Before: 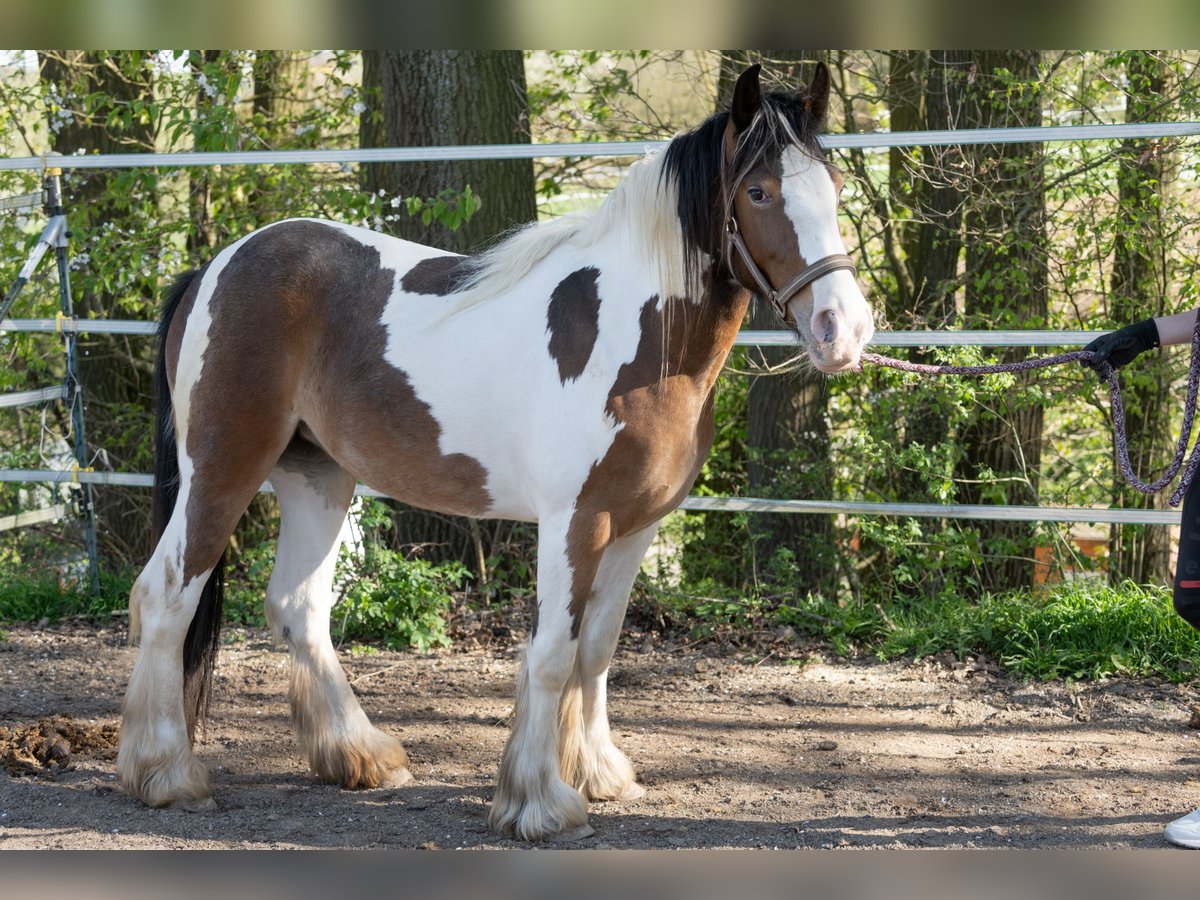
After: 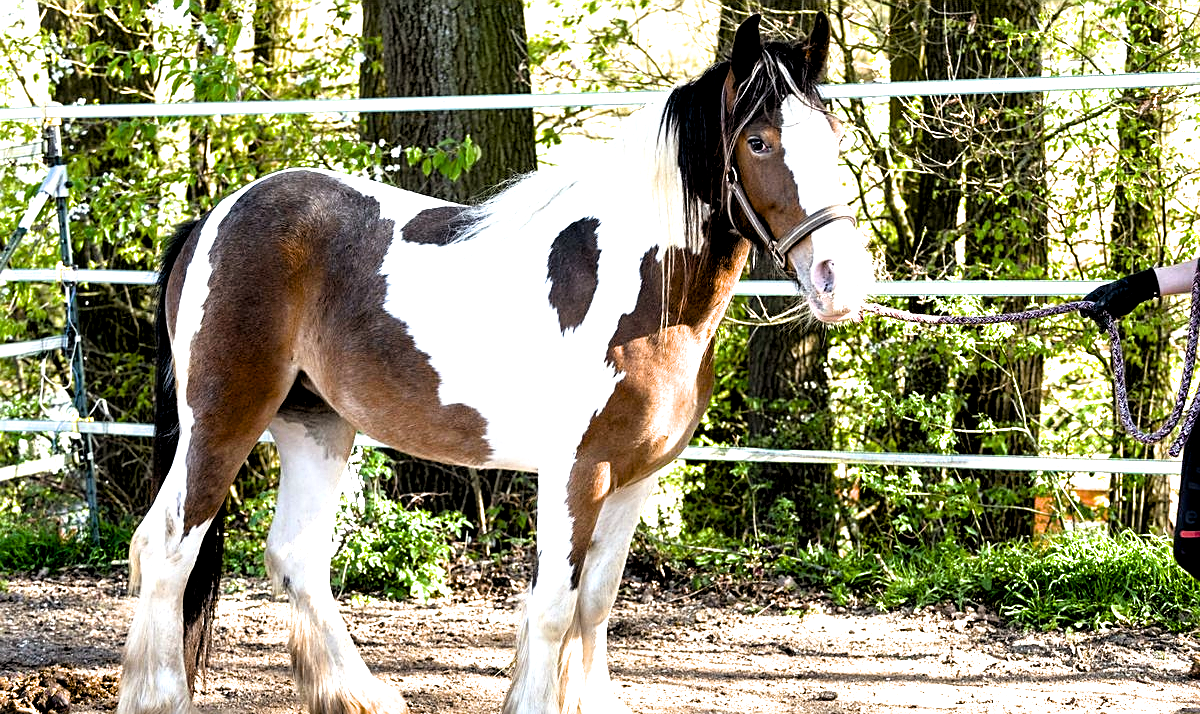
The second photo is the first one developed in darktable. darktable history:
filmic rgb: black relative exposure -8.3 EV, white relative exposure 2.2 EV, target white luminance 99.929%, hardness 7.19, latitude 74.35%, contrast 1.326, highlights saturation mix -1.75%, shadows ↔ highlights balance 30.78%
crop and rotate: top 5.649%, bottom 14.966%
exposure: black level correction 0.01, exposure 1 EV, compensate highlight preservation false
sharpen: on, module defaults
tone equalizer: smoothing diameter 24.79%, edges refinement/feathering 7.92, preserve details guided filter
local contrast: highlights 106%, shadows 99%, detail 119%, midtone range 0.2
color balance rgb: shadows lift › chroma 0.768%, shadows lift › hue 115.18°, power › luminance -3.762%, power › chroma 0.566%, power › hue 43.4°, perceptual saturation grading › global saturation 30.441%
